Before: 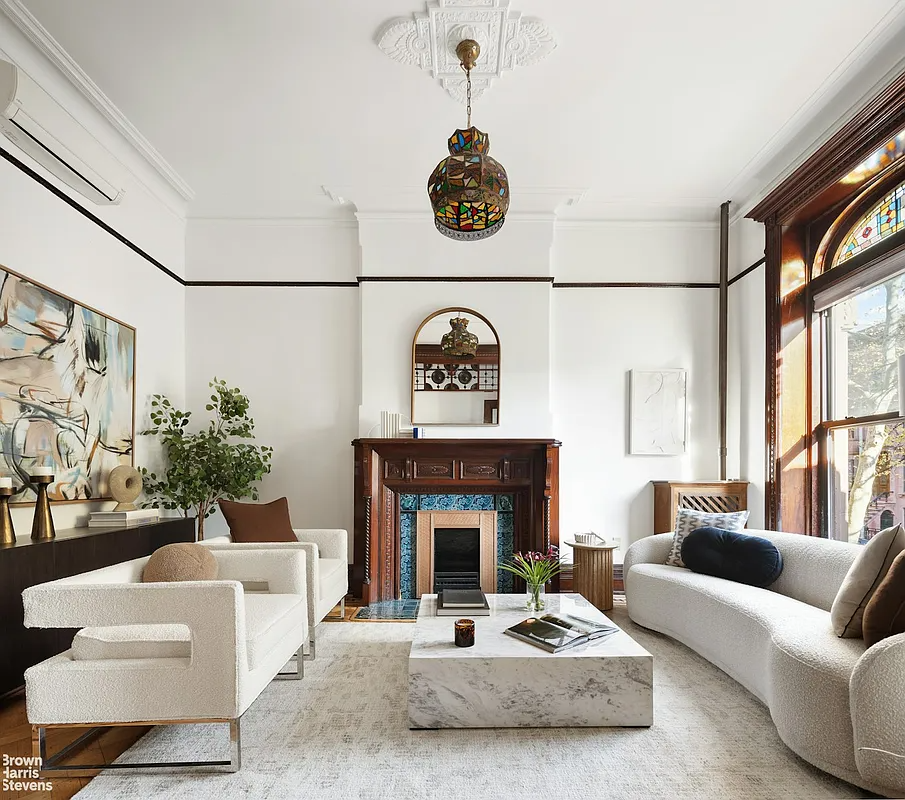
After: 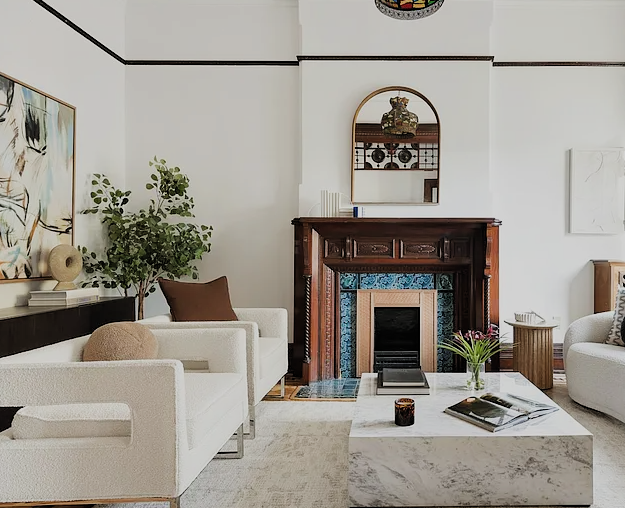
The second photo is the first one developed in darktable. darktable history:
crop: left 6.658%, top 27.672%, right 24.179%, bottom 8.731%
tone equalizer: mask exposure compensation -0.499 EV
filmic rgb: black relative exposure -7.65 EV, white relative exposure 4.56 EV, hardness 3.61, add noise in highlights 0.002, color science v3 (2019), use custom middle-gray values true, contrast in highlights soft
